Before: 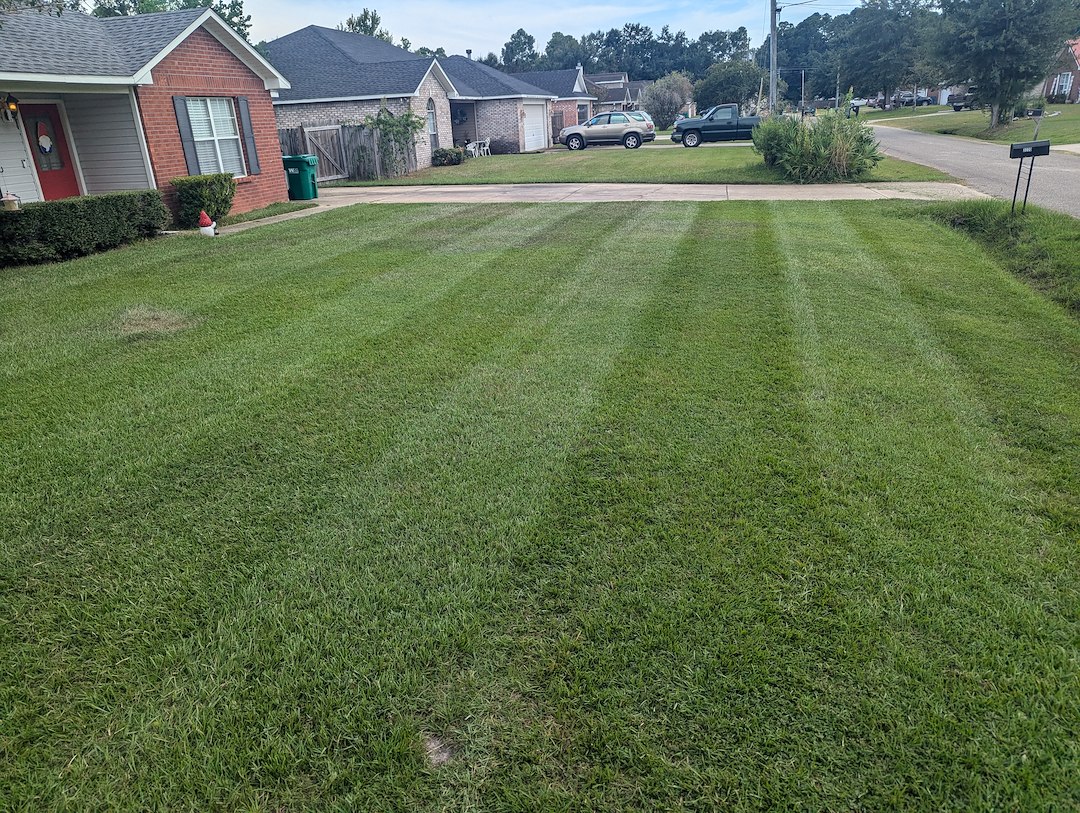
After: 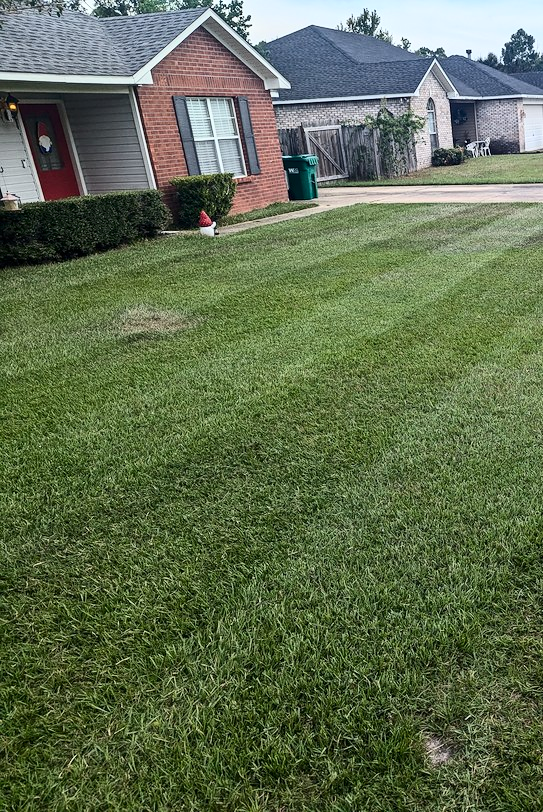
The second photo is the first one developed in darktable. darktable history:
contrast brightness saturation: contrast 0.273
crop and rotate: left 0.02%, top 0%, right 49.654%
